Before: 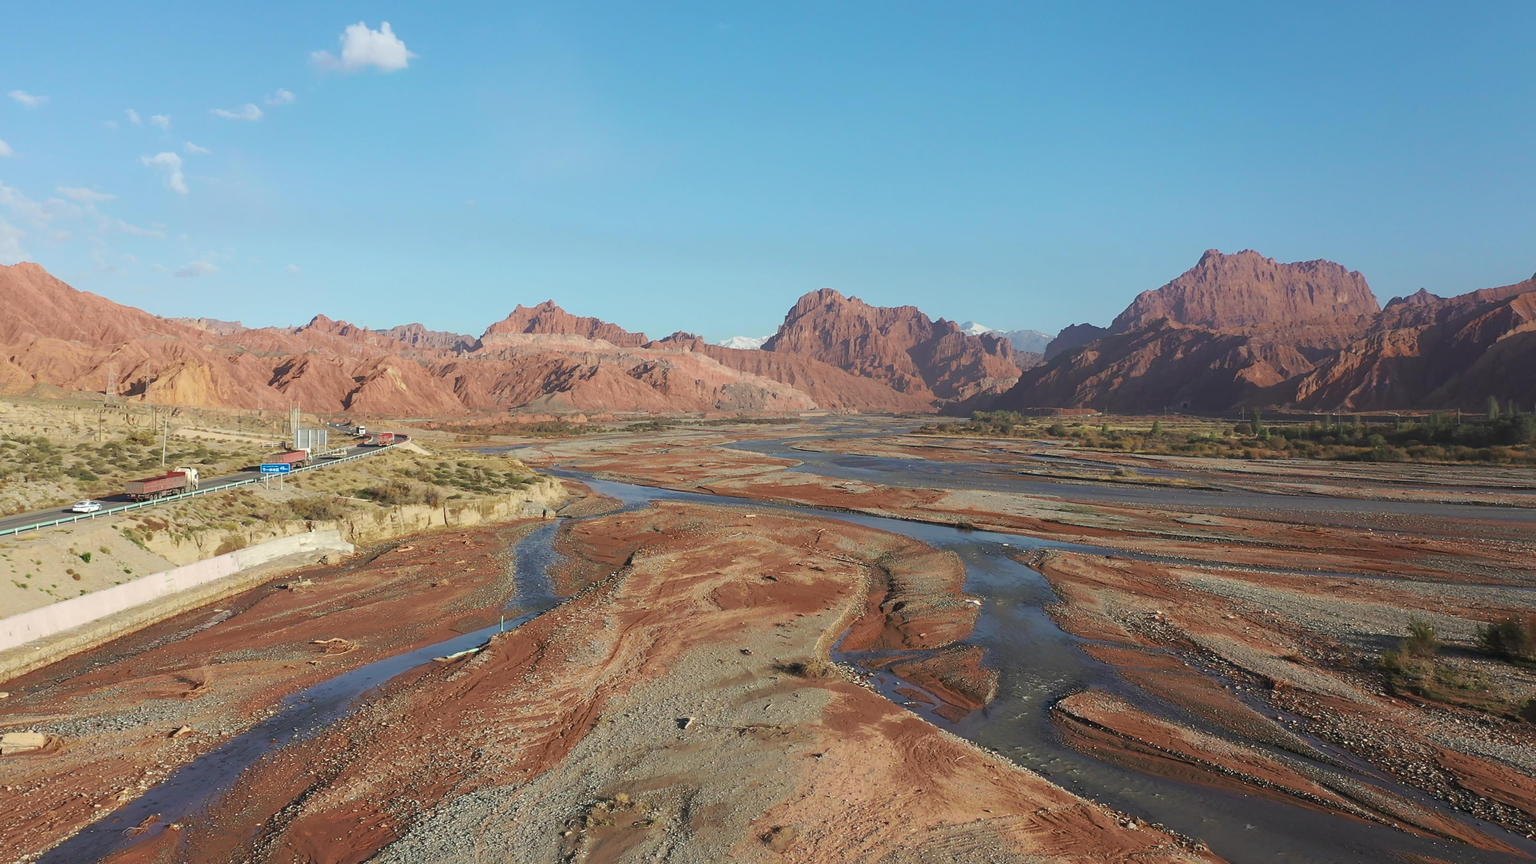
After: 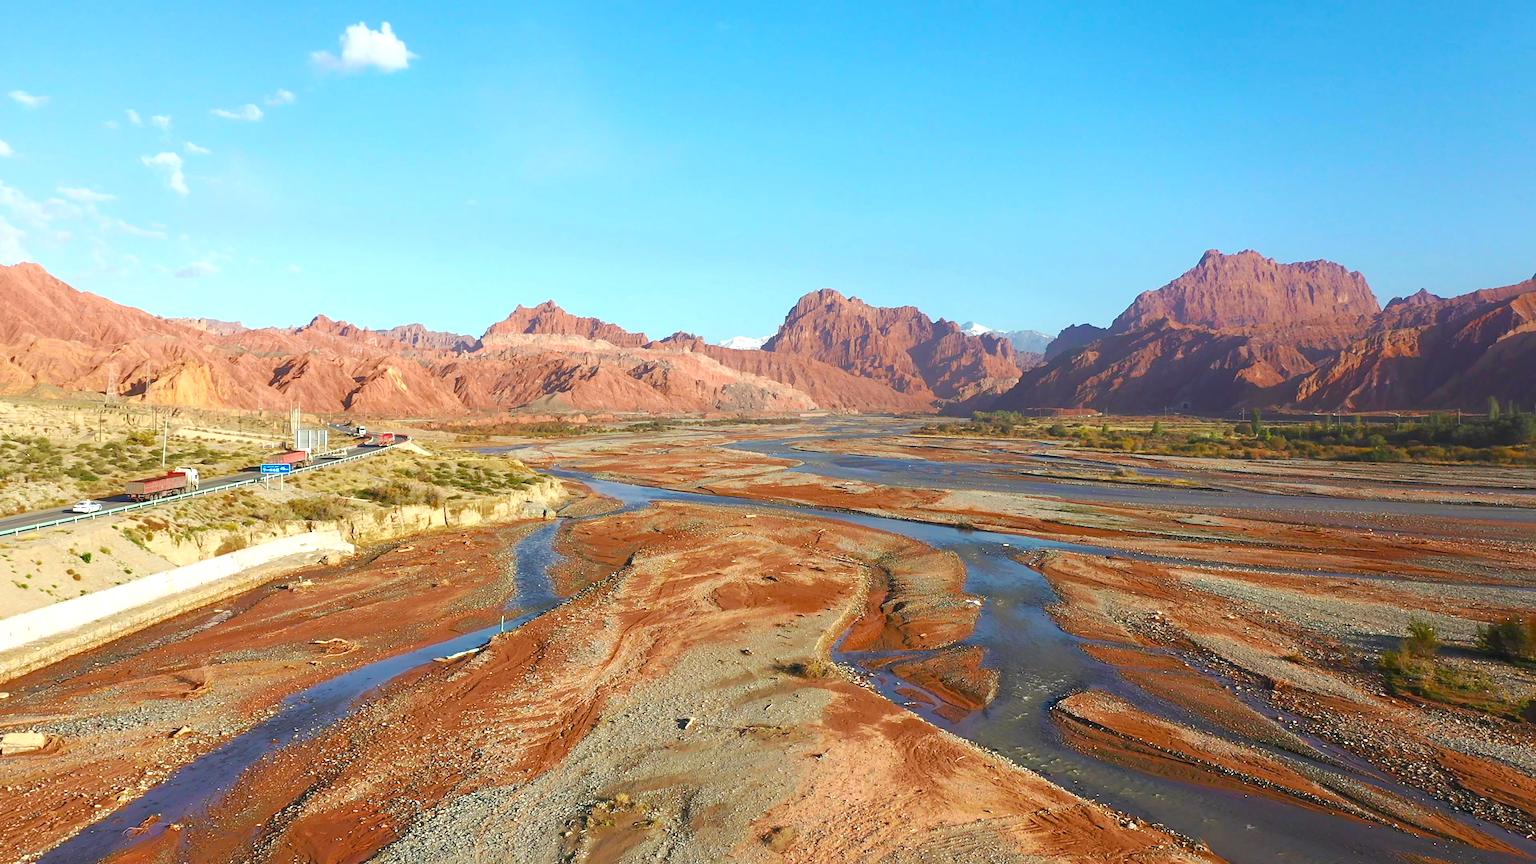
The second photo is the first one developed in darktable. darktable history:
rotate and perspective: automatic cropping original format, crop left 0, crop top 0
color balance rgb: linear chroma grading › shadows -2.2%, linear chroma grading › highlights -15%, linear chroma grading › global chroma -10%, linear chroma grading › mid-tones -10%, perceptual saturation grading › global saturation 45%, perceptual saturation grading › highlights -50%, perceptual saturation grading › shadows 30%, perceptual brilliance grading › global brilliance 18%, global vibrance 45%
